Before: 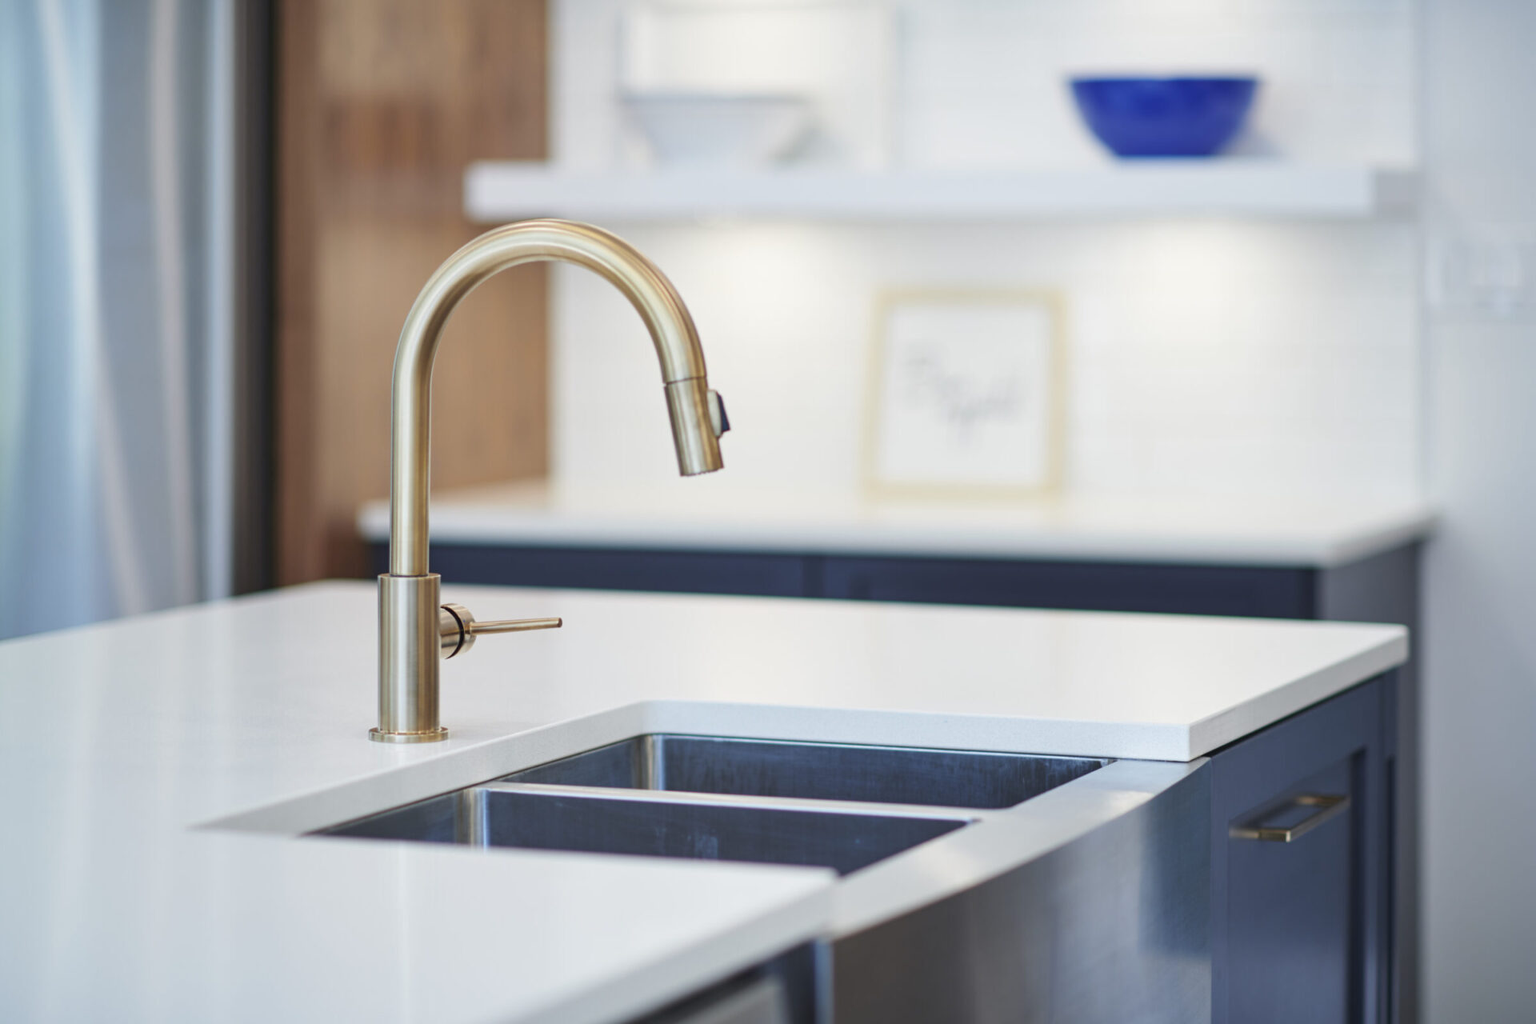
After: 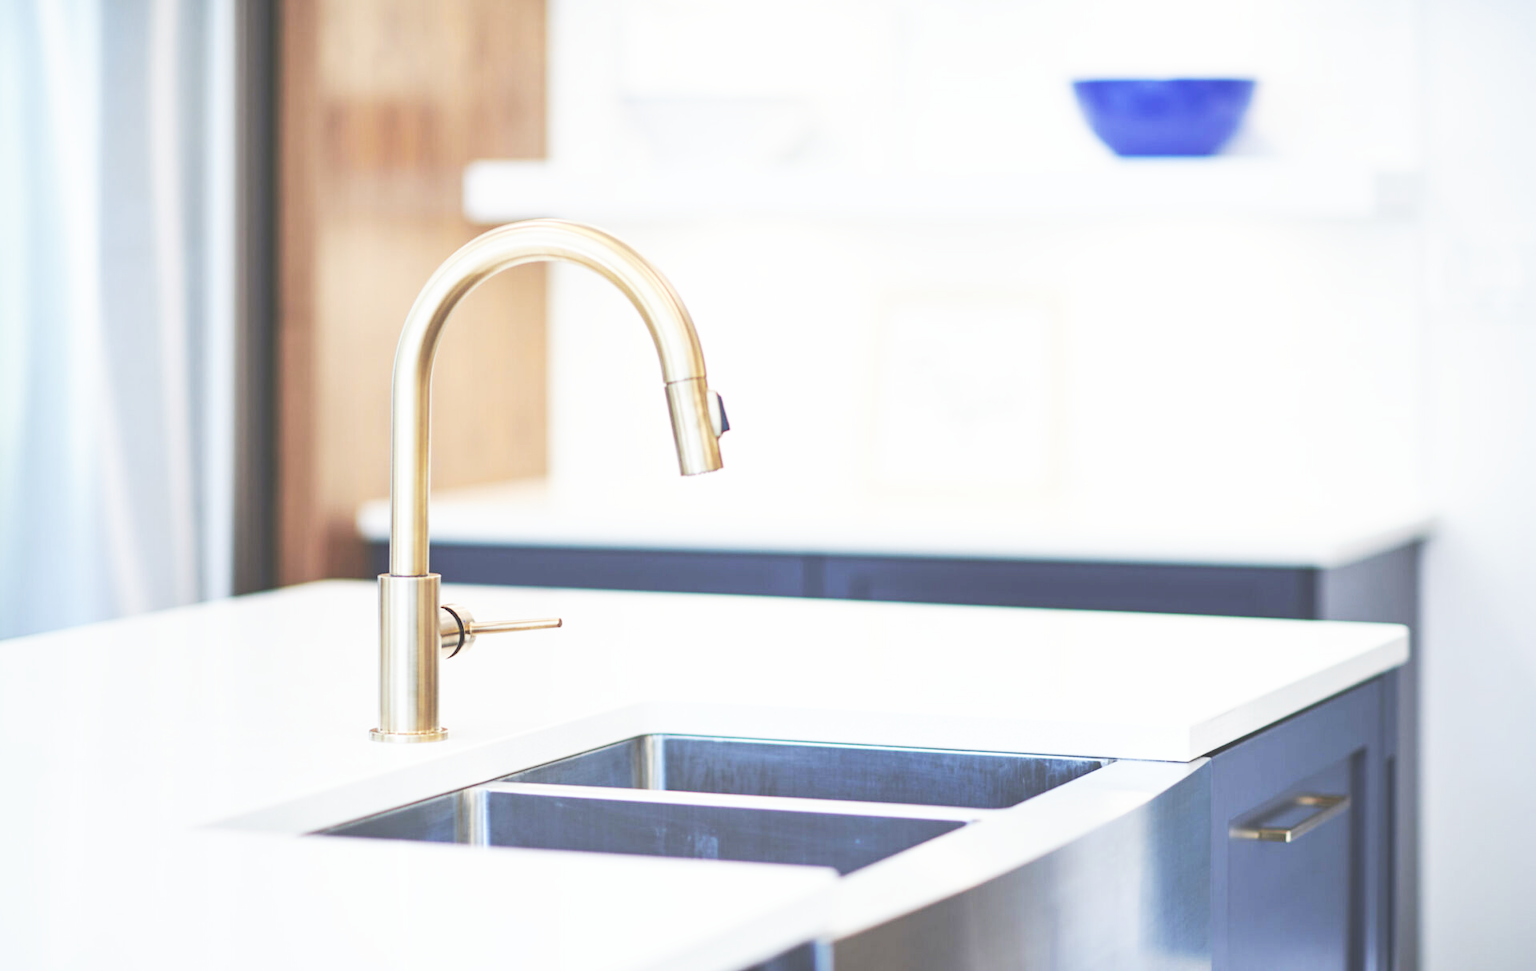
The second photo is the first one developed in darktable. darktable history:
base curve: curves: ch0 [(0, 0) (0.007, 0.004) (0.027, 0.03) (0.046, 0.07) (0.207, 0.54) (0.442, 0.872) (0.673, 0.972) (1, 1)], preserve colors none
exposure: black level correction -0.031, compensate highlight preservation false
crop and rotate: top 0.005%, bottom 5.074%
